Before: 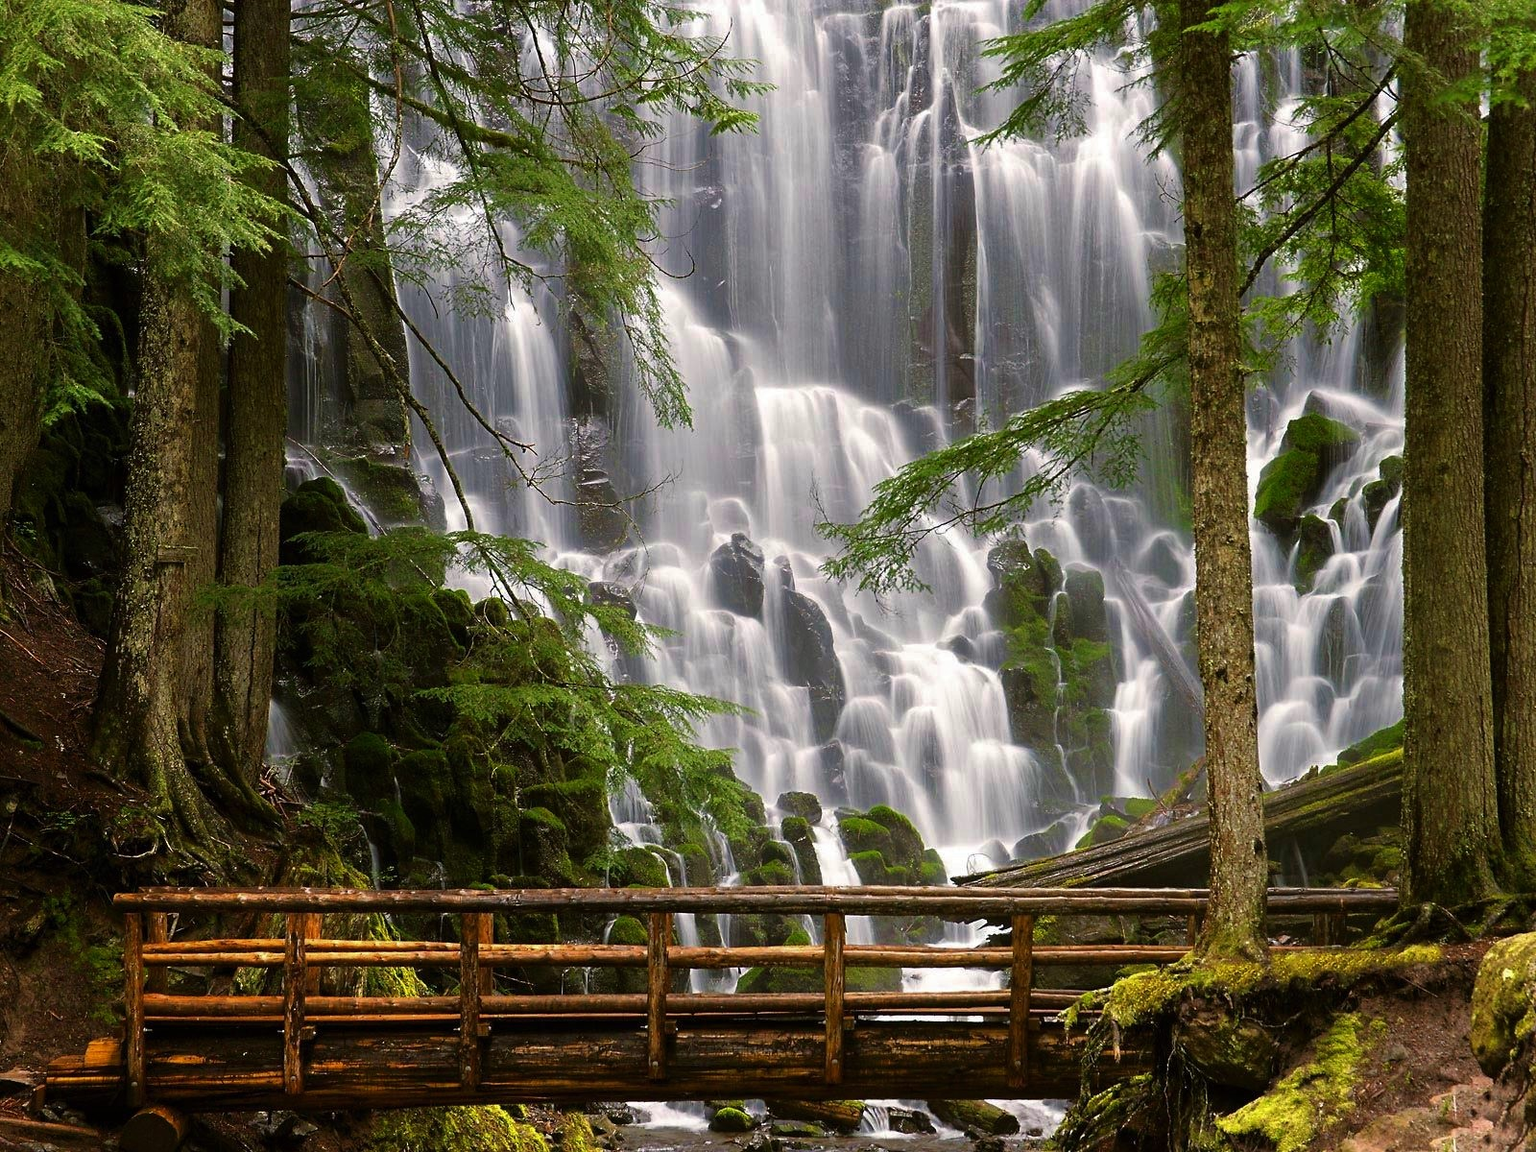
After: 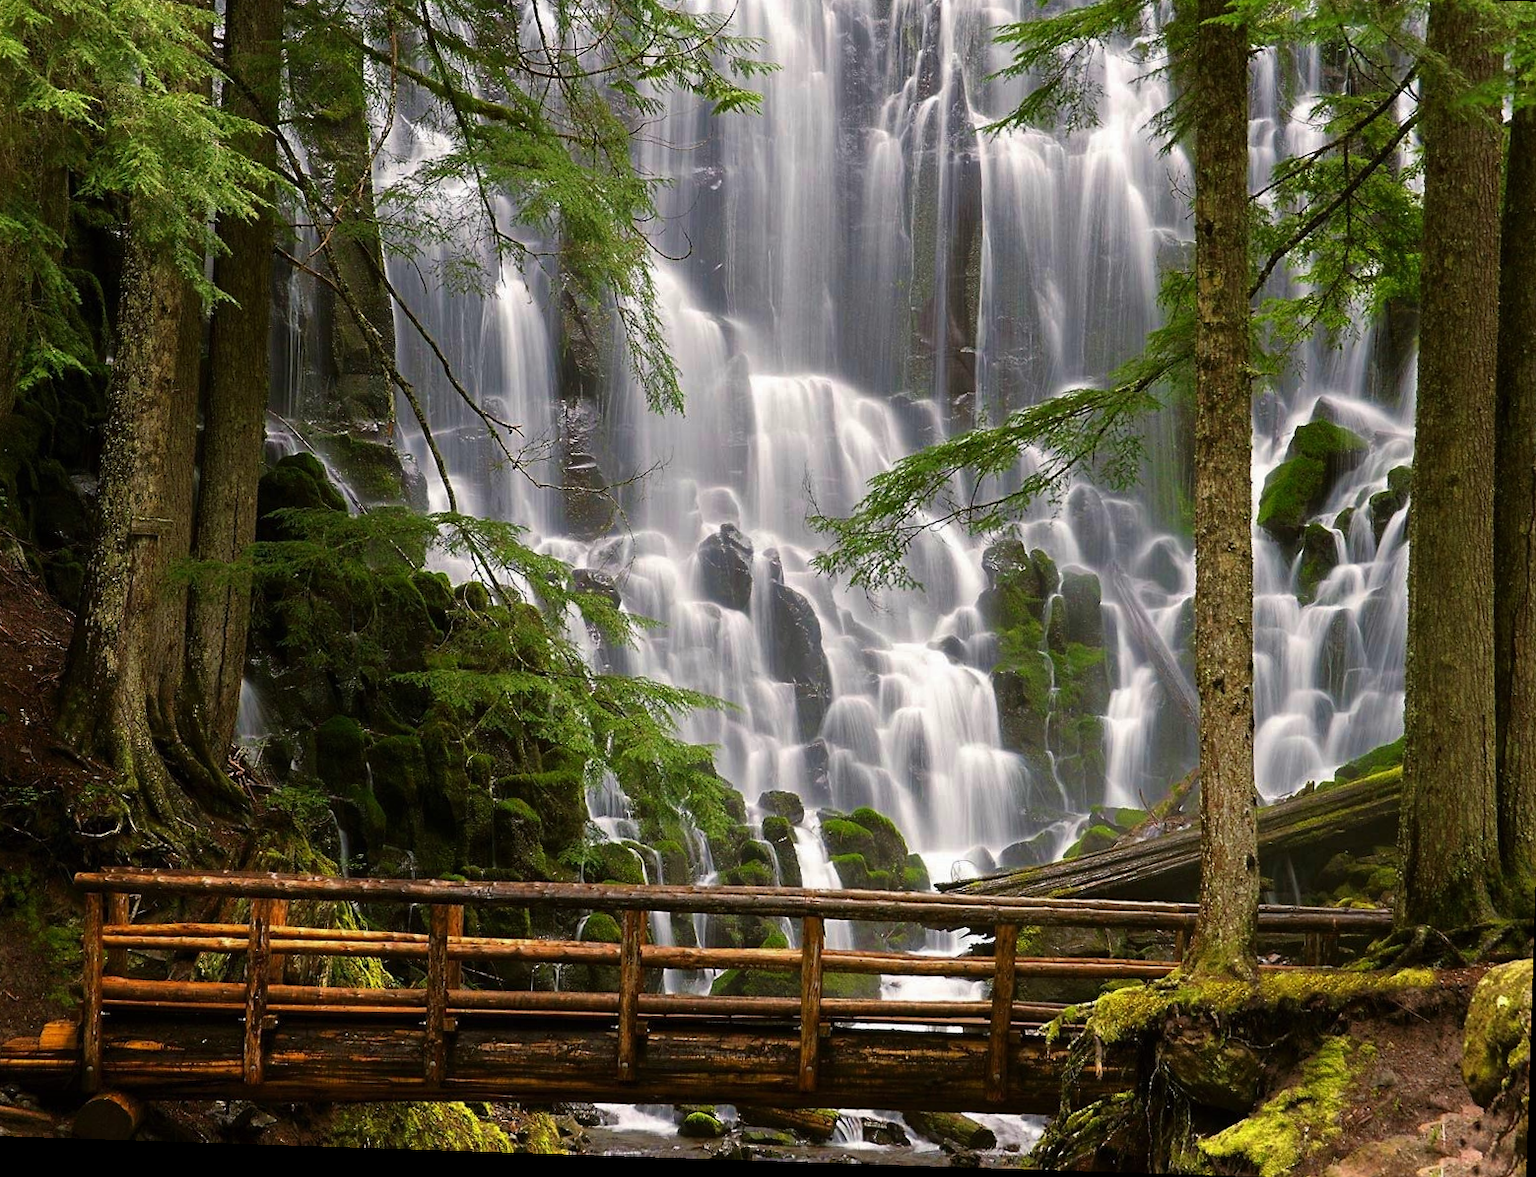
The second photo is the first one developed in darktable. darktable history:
exposure: exposure -0.019 EV, compensate exposure bias true, compensate highlight preservation false
crop and rotate: angle -1.85°, left 3.163%, top 3.954%, right 1.651%, bottom 0.471%
